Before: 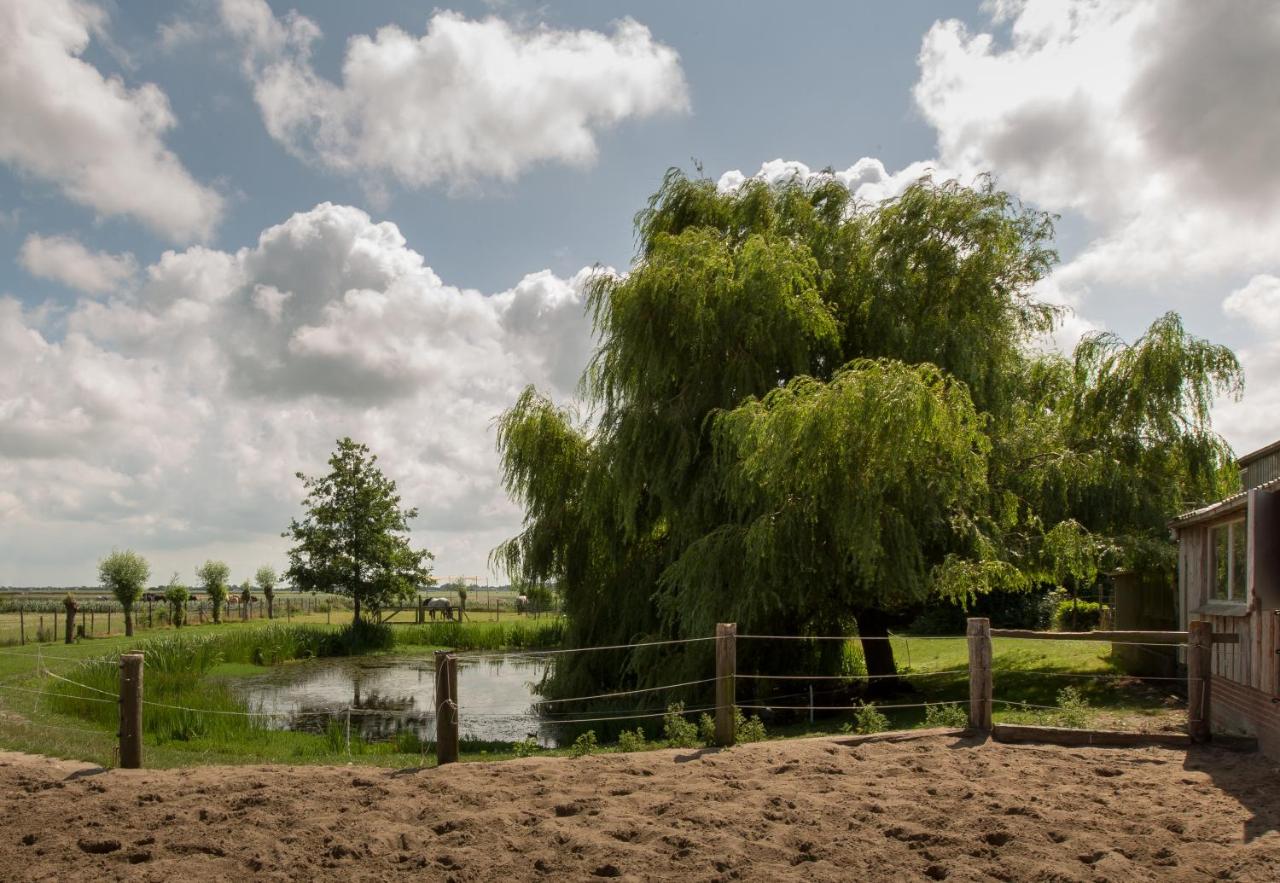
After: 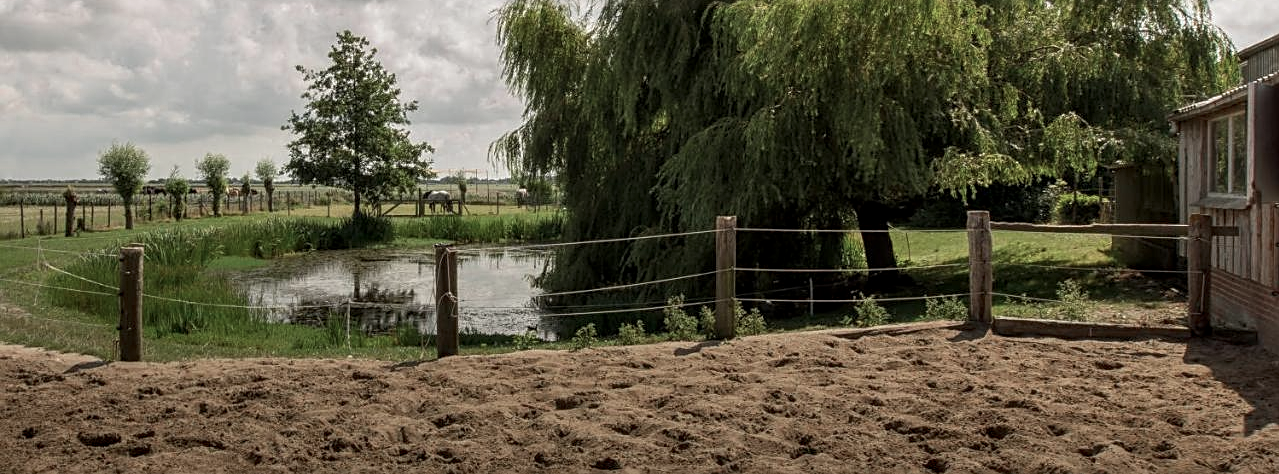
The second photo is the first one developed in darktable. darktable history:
local contrast: on, module defaults
sharpen: on, module defaults
crop and rotate: top 46.237%
color zones: curves: ch0 [(0, 0.5) (0.125, 0.4) (0.25, 0.5) (0.375, 0.4) (0.5, 0.4) (0.625, 0.6) (0.75, 0.6) (0.875, 0.5)]; ch1 [(0, 0.35) (0.125, 0.45) (0.25, 0.35) (0.375, 0.35) (0.5, 0.35) (0.625, 0.35) (0.75, 0.45) (0.875, 0.35)]; ch2 [(0, 0.6) (0.125, 0.5) (0.25, 0.5) (0.375, 0.6) (0.5, 0.6) (0.625, 0.5) (0.75, 0.5) (0.875, 0.5)]
